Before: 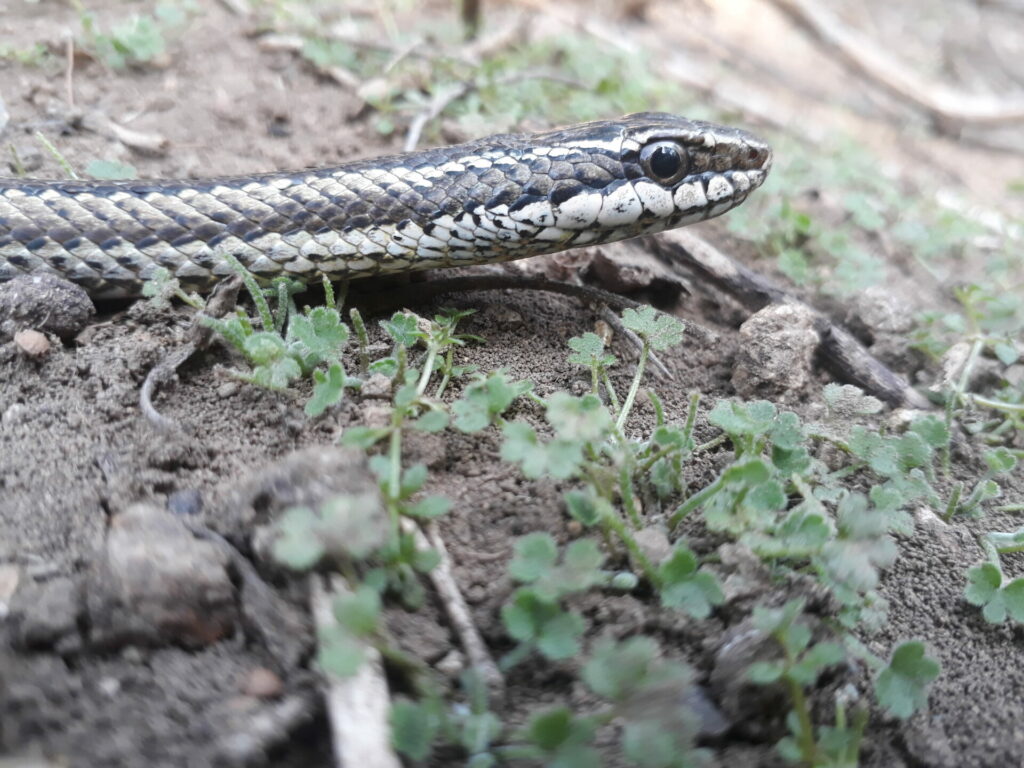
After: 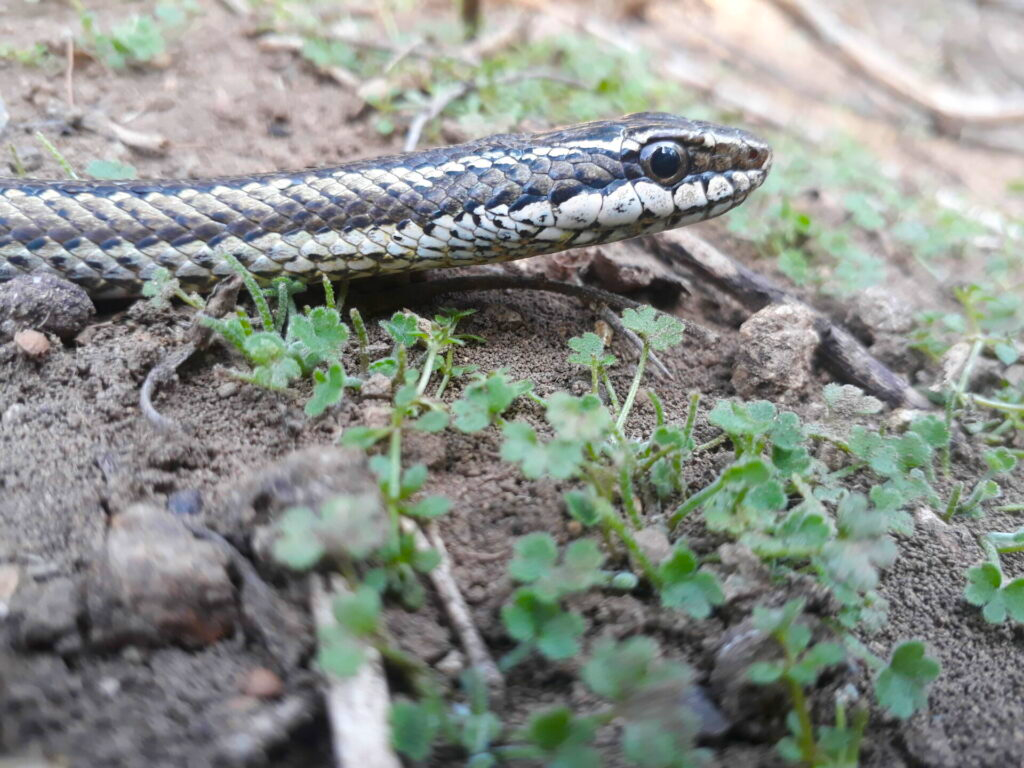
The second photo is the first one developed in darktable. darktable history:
color balance rgb: linear chroma grading › global chroma 41.53%, perceptual saturation grading › global saturation 0.659%, global vibrance 20%
